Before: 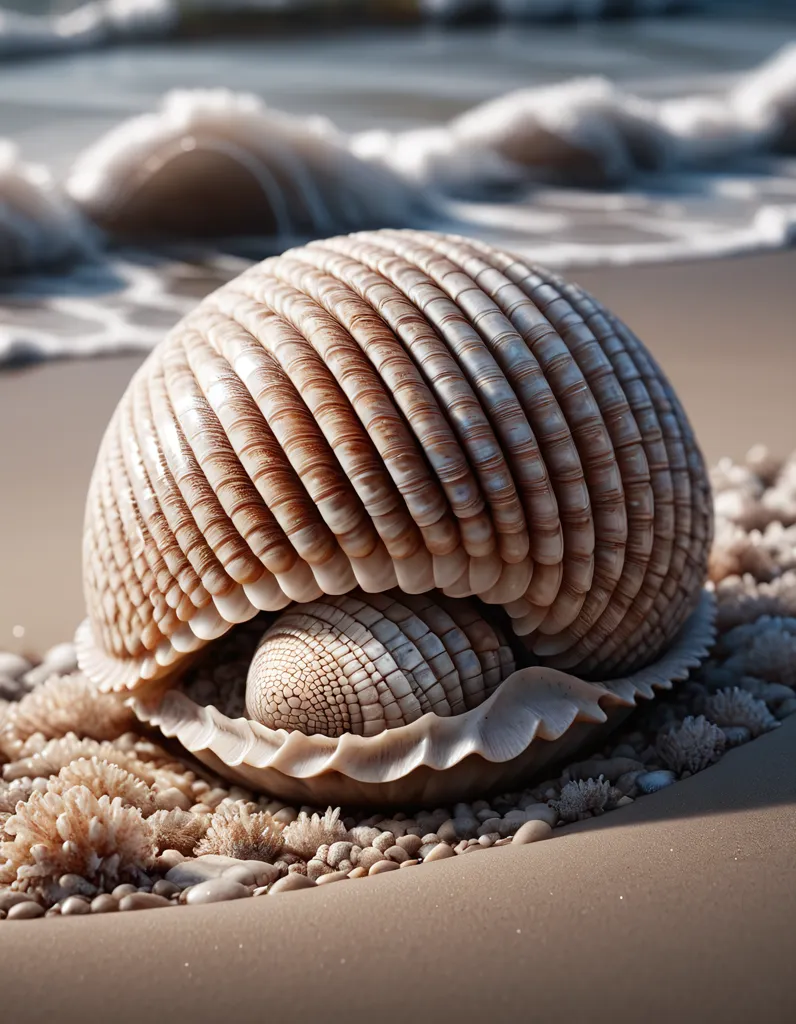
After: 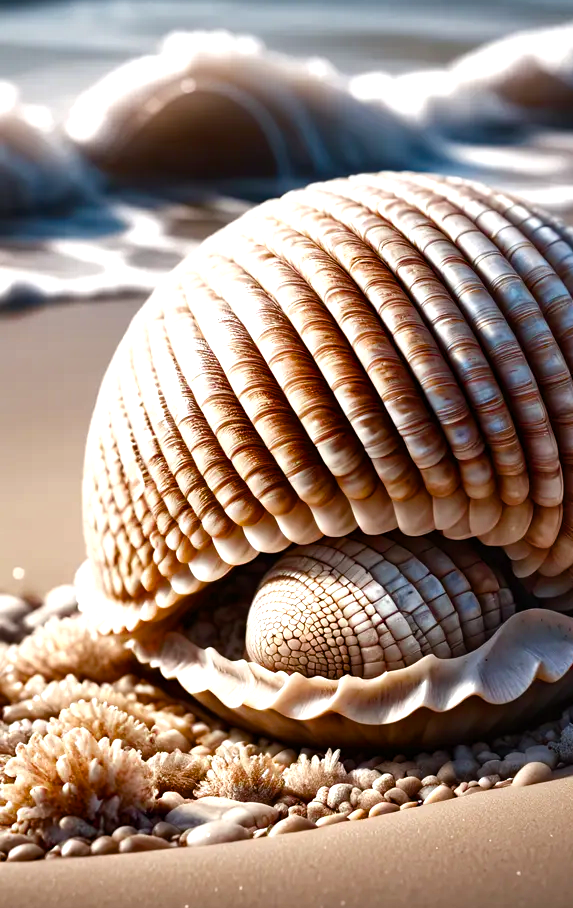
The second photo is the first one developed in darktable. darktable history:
shadows and highlights: soften with gaussian
crop: top 5.743%, right 27.89%, bottom 5.509%
color balance rgb: linear chroma grading › global chroma 9.51%, perceptual saturation grading › global saturation 20%, perceptual saturation grading › highlights -25.742%, perceptual saturation grading › shadows 49.378%, perceptual brilliance grading › global brilliance -5.534%, perceptual brilliance grading › highlights 25.163%, perceptual brilliance grading › mid-tones 7.302%, perceptual brilliance grading › shadows -4.553%, global vibrance 14.603%
